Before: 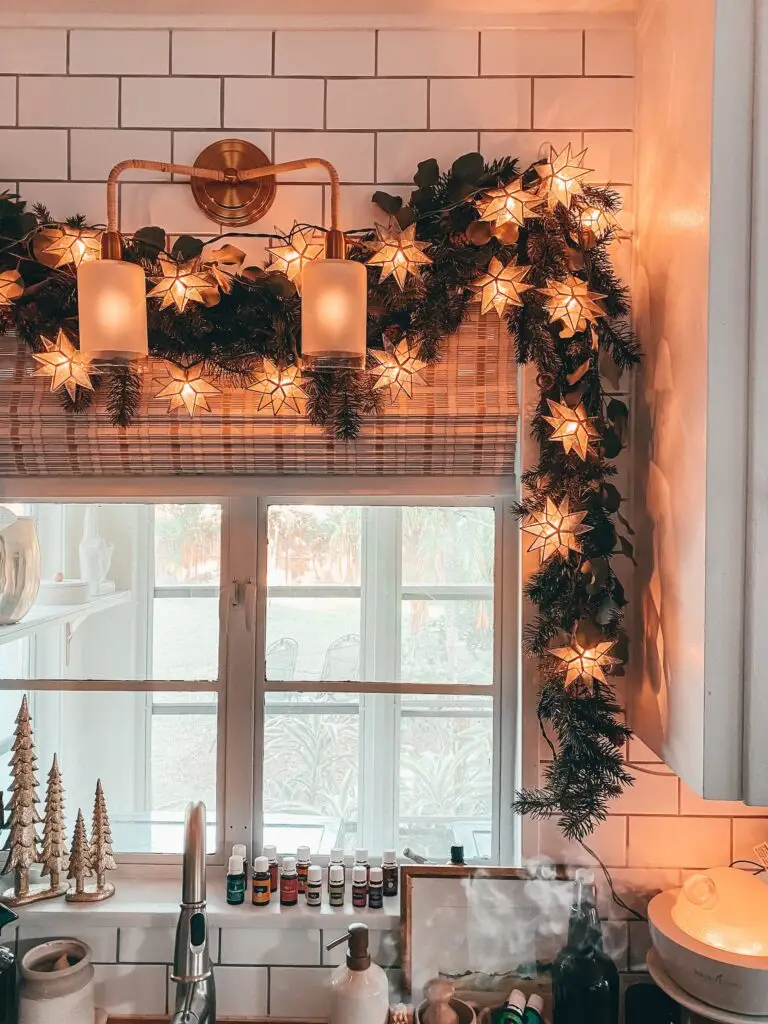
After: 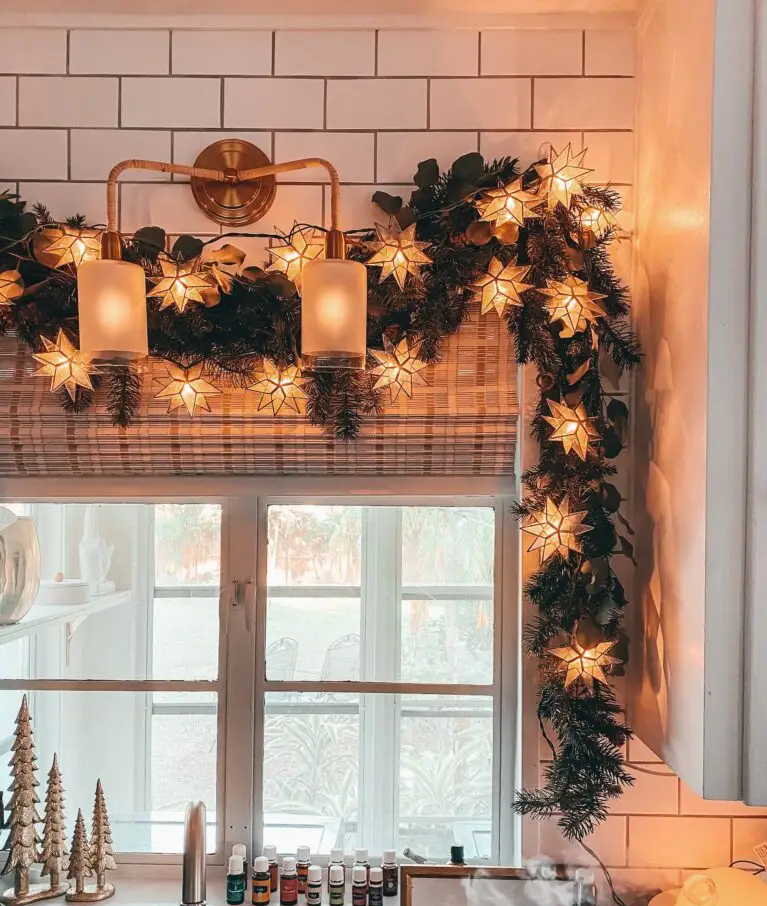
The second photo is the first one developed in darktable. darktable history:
crop and rotate: top 0%, bottom 11.49%
color zones: curves: ch2 [(0, 0.5) (0.143, 0.517) (0.286, 0.571) (0.429, 0.522) (0.571, 0.5) (0.714, 0.5) (0.857, 0.5) (1, 0.5)]
